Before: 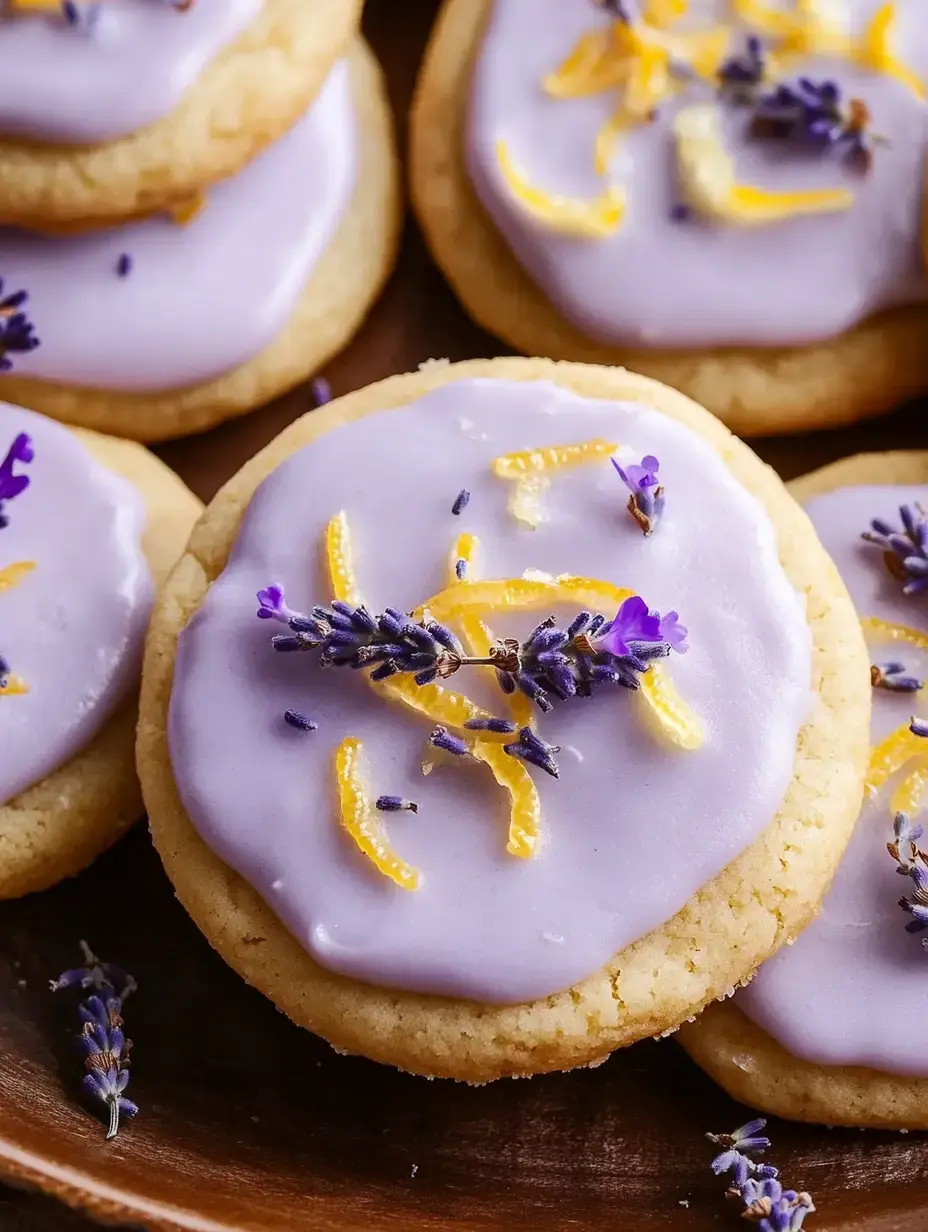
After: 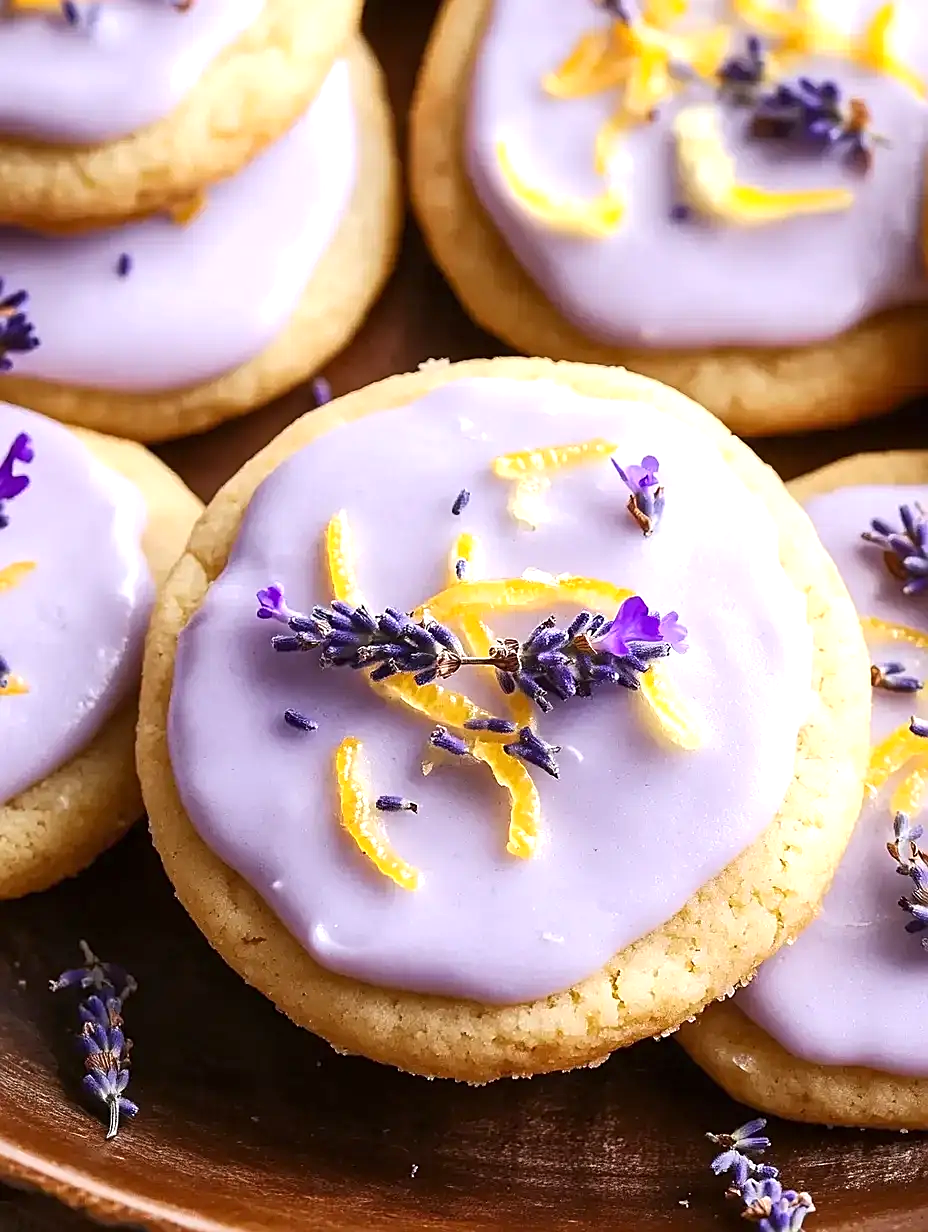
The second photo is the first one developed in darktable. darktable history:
sharpen: on, module defaults
exposure: exposure 0.556 EV, compensate highlight preservation false
